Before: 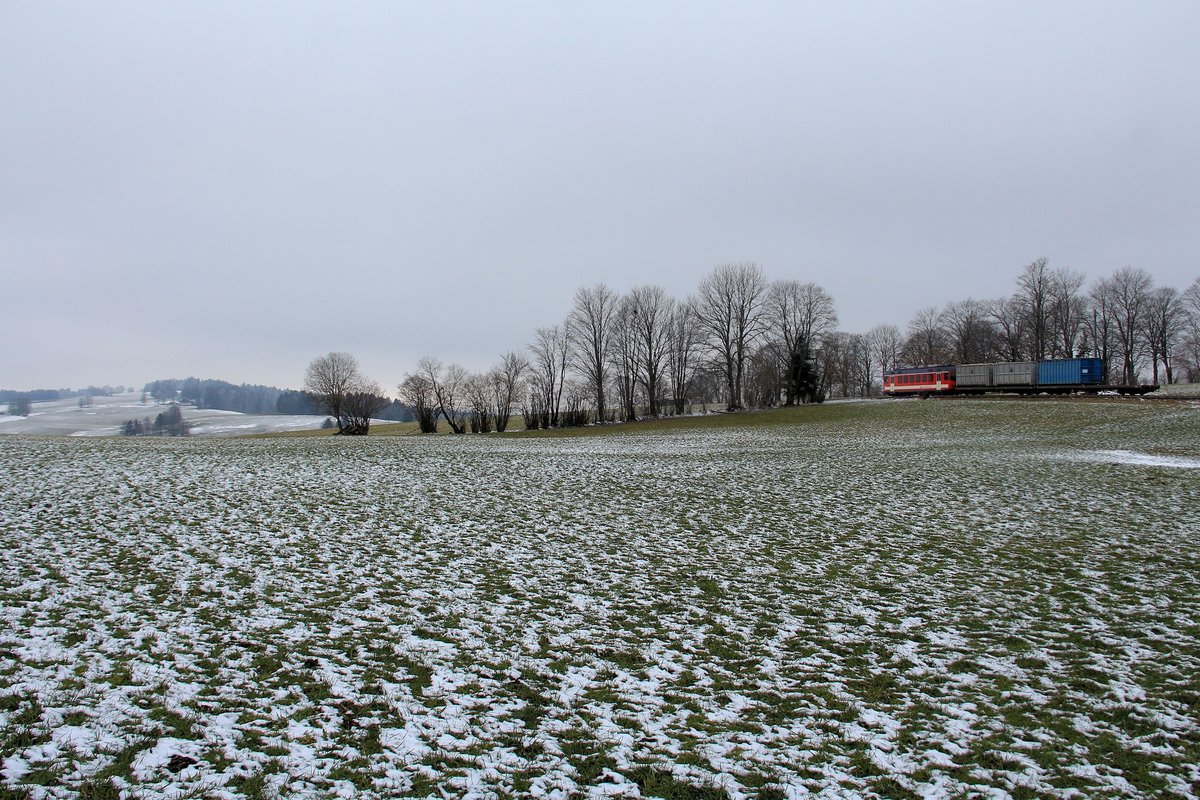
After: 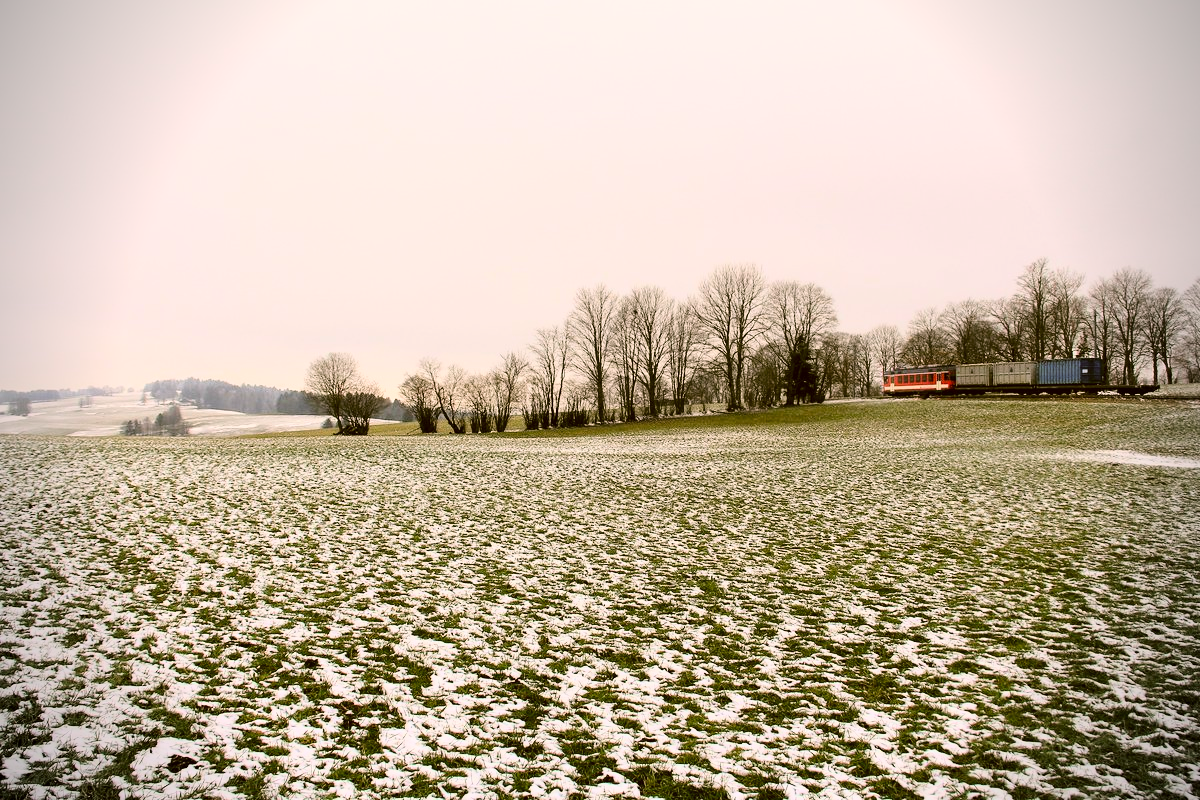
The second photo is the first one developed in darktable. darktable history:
color correction: highlights a* 8.21, highlights b* 15.68, shadows a* -0.54, shadows b* 26.83
vignetting: brightness -0.624, saturation -0.677
tone curve: curves: ch0 [(0, 0) (0.003, 0.003) (0.011, 0.011) (0.025, 0.026) (0.044, 0.046) (0.069, 0.072) (0.1, 0.103) (0.136, 0.141) (0.177, 0.184) (0.224, 0.233) (0.277, 0.287) (0.335, 0.348) (0.399, 0.414) (0.468, 0.486) (0.543, 0.563) (0.623, 0.647) (0.709, 0.736) (0.801, 0.831) (0.898, 0.92) (1, 1)], color space Lab, independent channels, preserve colors none
base curve: curves: ch0 [(0, 0) (0.028, 0.03) (0.121, 0.232) (0.46, 0.748) (0.859, 0.968) (1, 1)]
